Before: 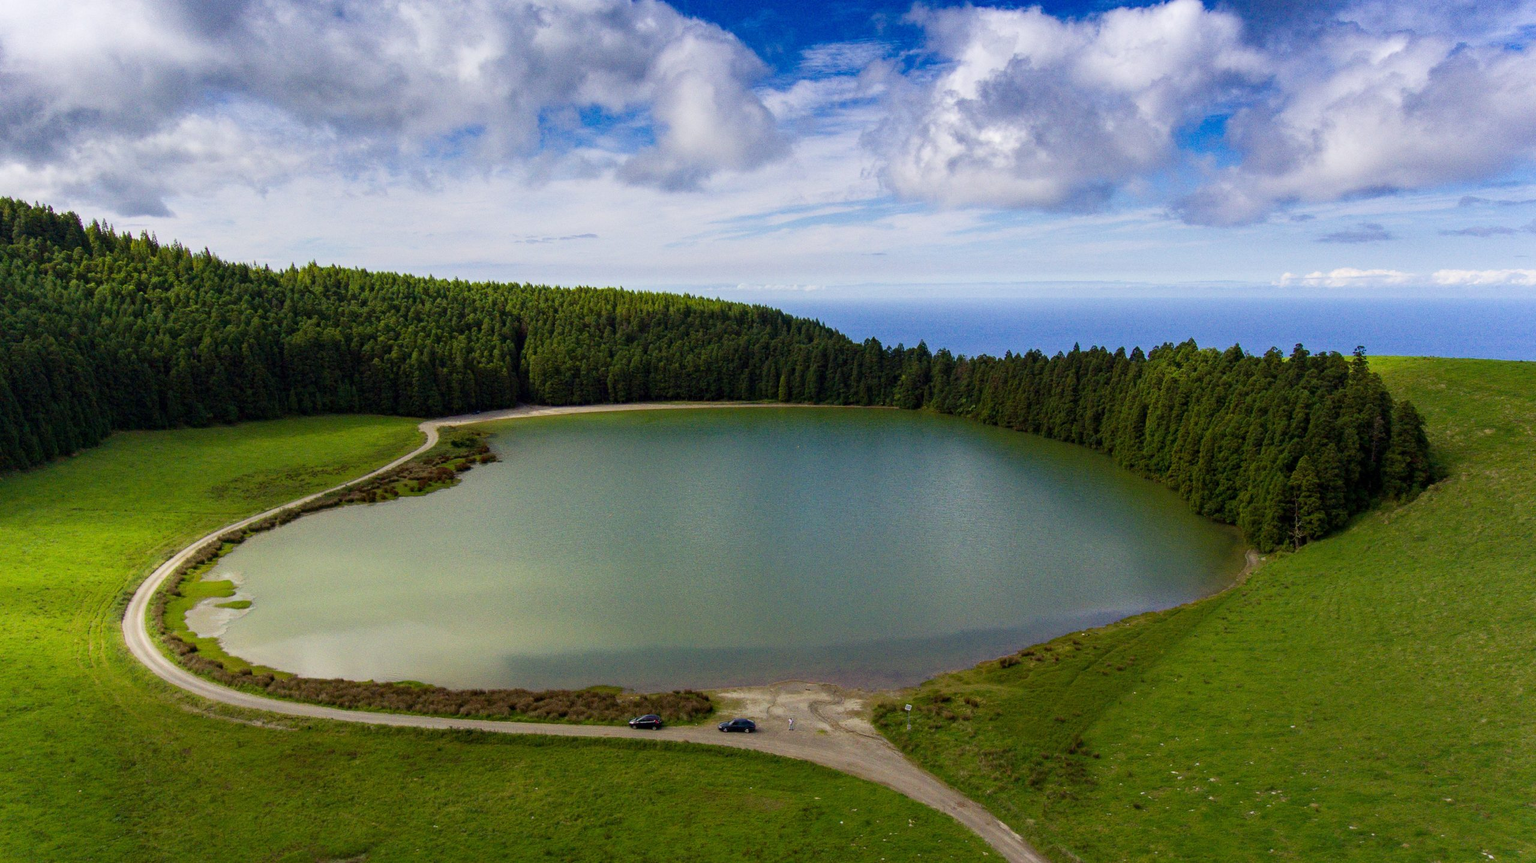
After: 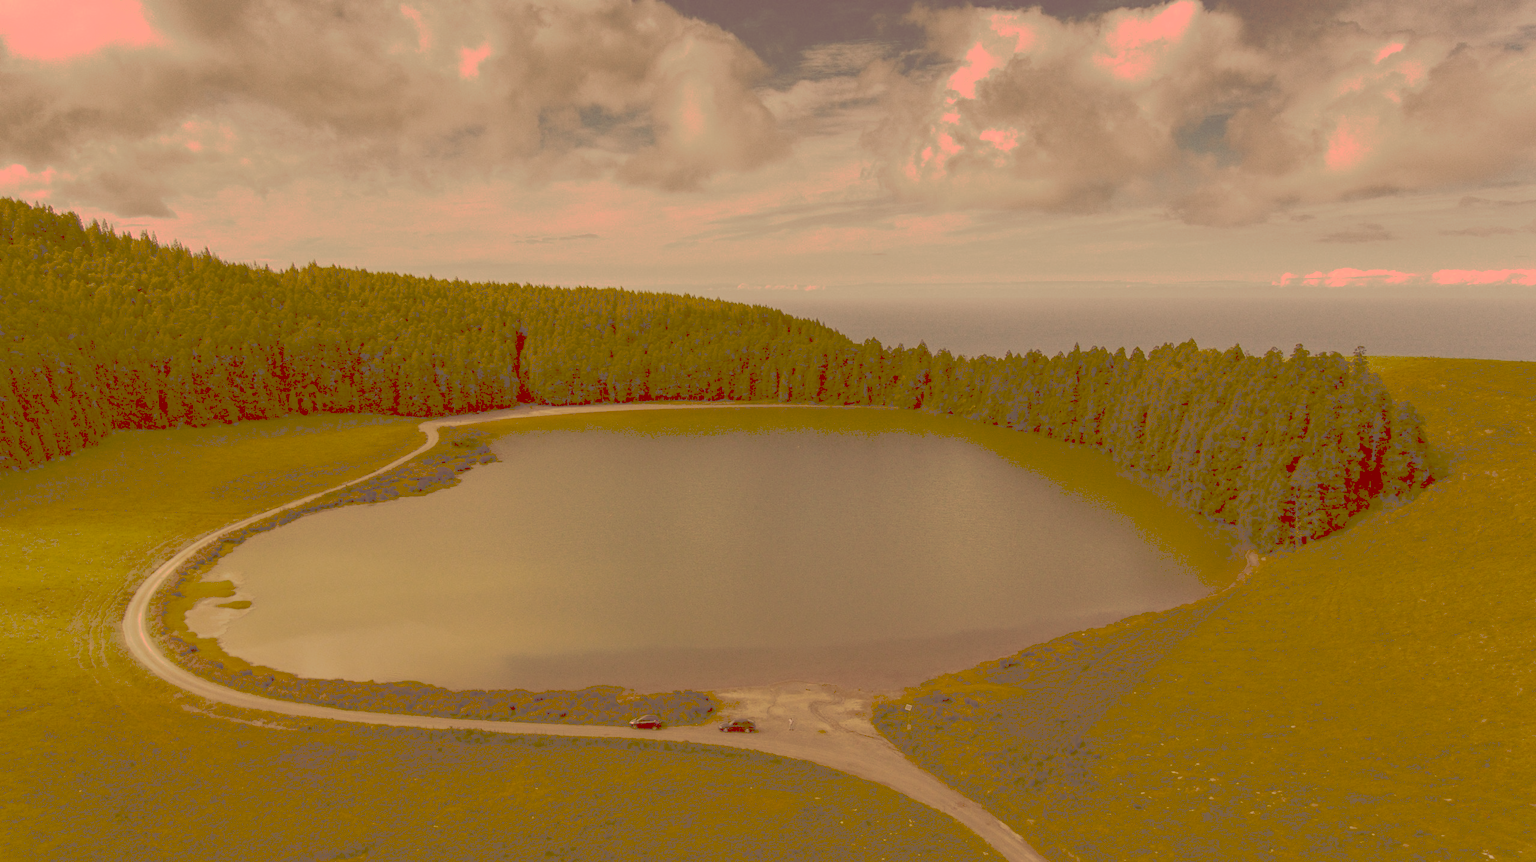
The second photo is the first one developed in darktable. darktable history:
tone curve: curves: ch0 [(0, 0) (0.003, 0.322) (0.011, 0.327) (0.025, 0.345) (0.044, 0.365) (0.069, 0.378) (0.1, 0.391) (0.136, 0.403) (0.177, 0.412) (0.224, 0.429) (0.277, 0.448) (0.335, 0.474) (0.399, 0.503) (0.468, 0.537) (0.543, 0.57) (0.623, 0.61) (0.709, 0.653) (0.801, 0.699) (0.898, 0.75) (1, 1)], preserve colors none
color look up table: target L [96.47, 85, 88.94, 79.45, 75.85, 63.19, 69.02, 71.4, 66.75, 48.12, 52.43, 57, 41.42, 18.89, 5.6, 204.45, 78.59, 68.57, 61.8, 62.06, 59.51, 50.6, 48.87, 38.15, 25.82, 25.2, 19.92, 88.04, 81.83, 75.97, 66.44, 64.98, 60.09, 62.16, 46.29, 50.81, 35.33, 38.66, 40.14, 27.17, 13.52, 88.06, 74.59, 70.76, 75.11, 54.87, 48.39, 27.76, 15.59], target a [15.31, 11.64, 21.99, 17.77, -13.19, -39.73, -0.479, 4.096, 6.353, -21.86, 23.7, 17.67, -0.762, 13.56, 22.1, 0.001, 28.45, 60.73, 41.75, 58.86, 29.68, 87.51, 74.28, 43.75, 37.42, 63.23, 57.51, 27.76, 40.51, 57.11, 32.81, 89.02, 82.85, 39.06, 28.79, 66.56, 15.19, 36.79, 65.96, 63.45, 40.83, 10.65, -31.2, -4.726, 19.45, 6.654, 3.226, 16.03, 30.96], target b [52.62, 88.75, 75.82, 133.72, 54.21, 88.89, 114.7, 55.25, 105.61, 75.34, 89.76, 87.41, 70.84, 32.23, 9.355, -0.003, 105.55, 60.41, 100.14, 94.02, 64.56, 86.55, 81.19, 64.93, 44.1, 43.04, 33.86, 38.18, 51.64, 31.11, 29.53, 12.97, 36.32, 32.41, 59.51, 22, 3.434, 45.7, 65.84, 26.13, 22.8, 43, 39.06, 30.71, 48.76, 48.67, 15.83, 47.08, 26.27], num patches 49
